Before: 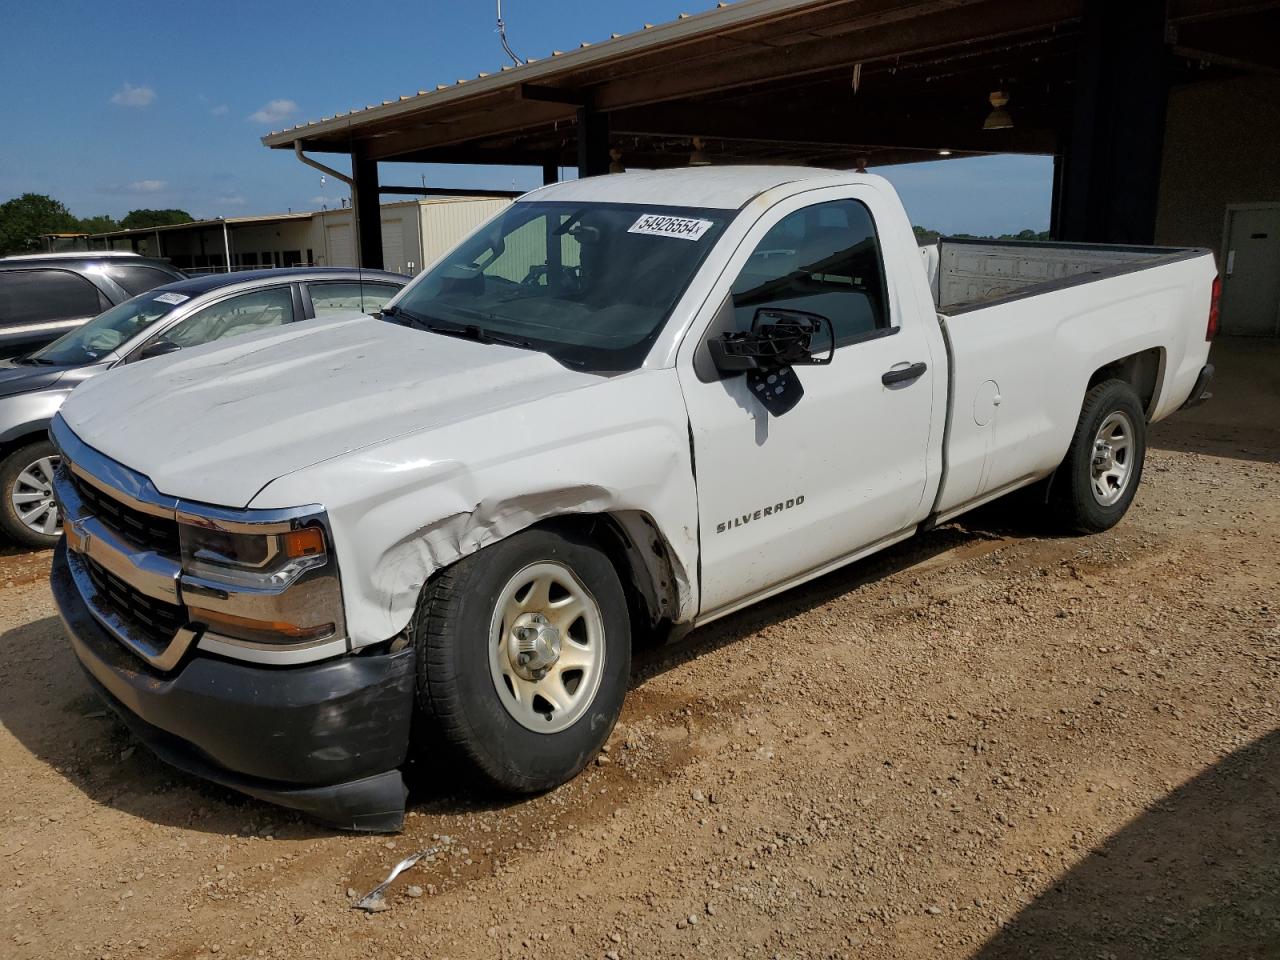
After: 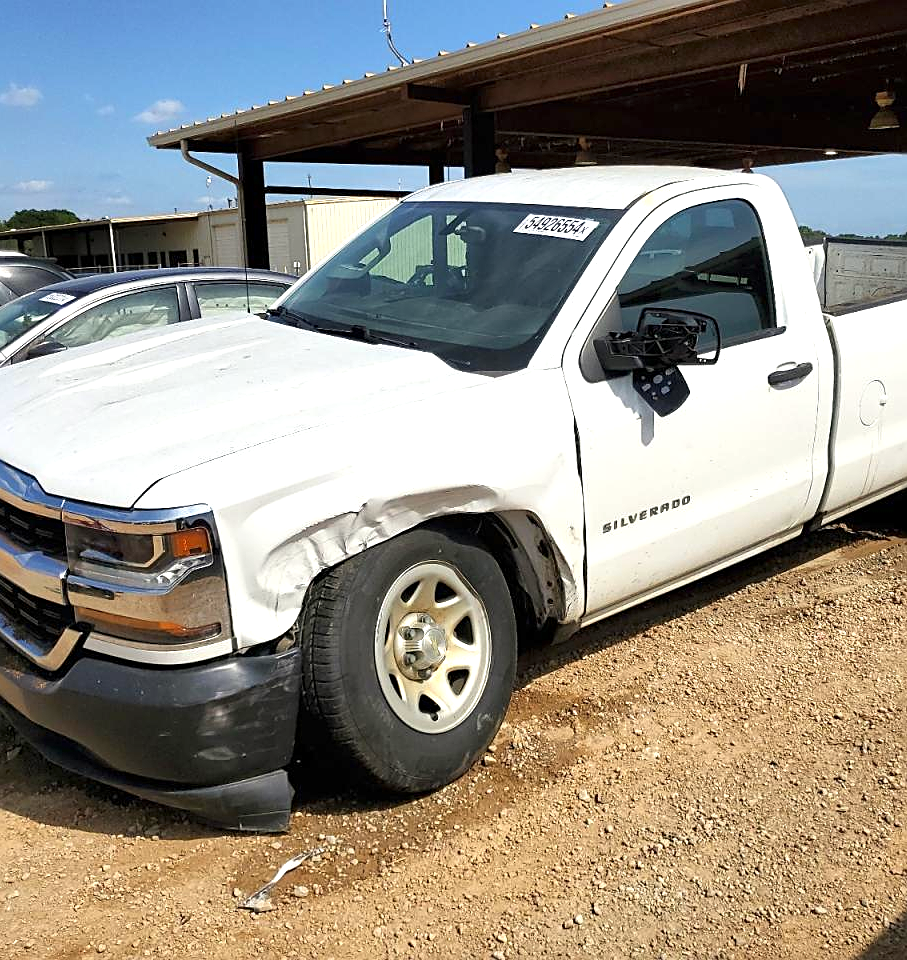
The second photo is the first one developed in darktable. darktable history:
crop and rotate: left 8.963%, right 20.135%
exposure: exposure 1 EV, compensate highlight preservation false
color correction: highlights b* 2.98
sharpen: on, module defaults
